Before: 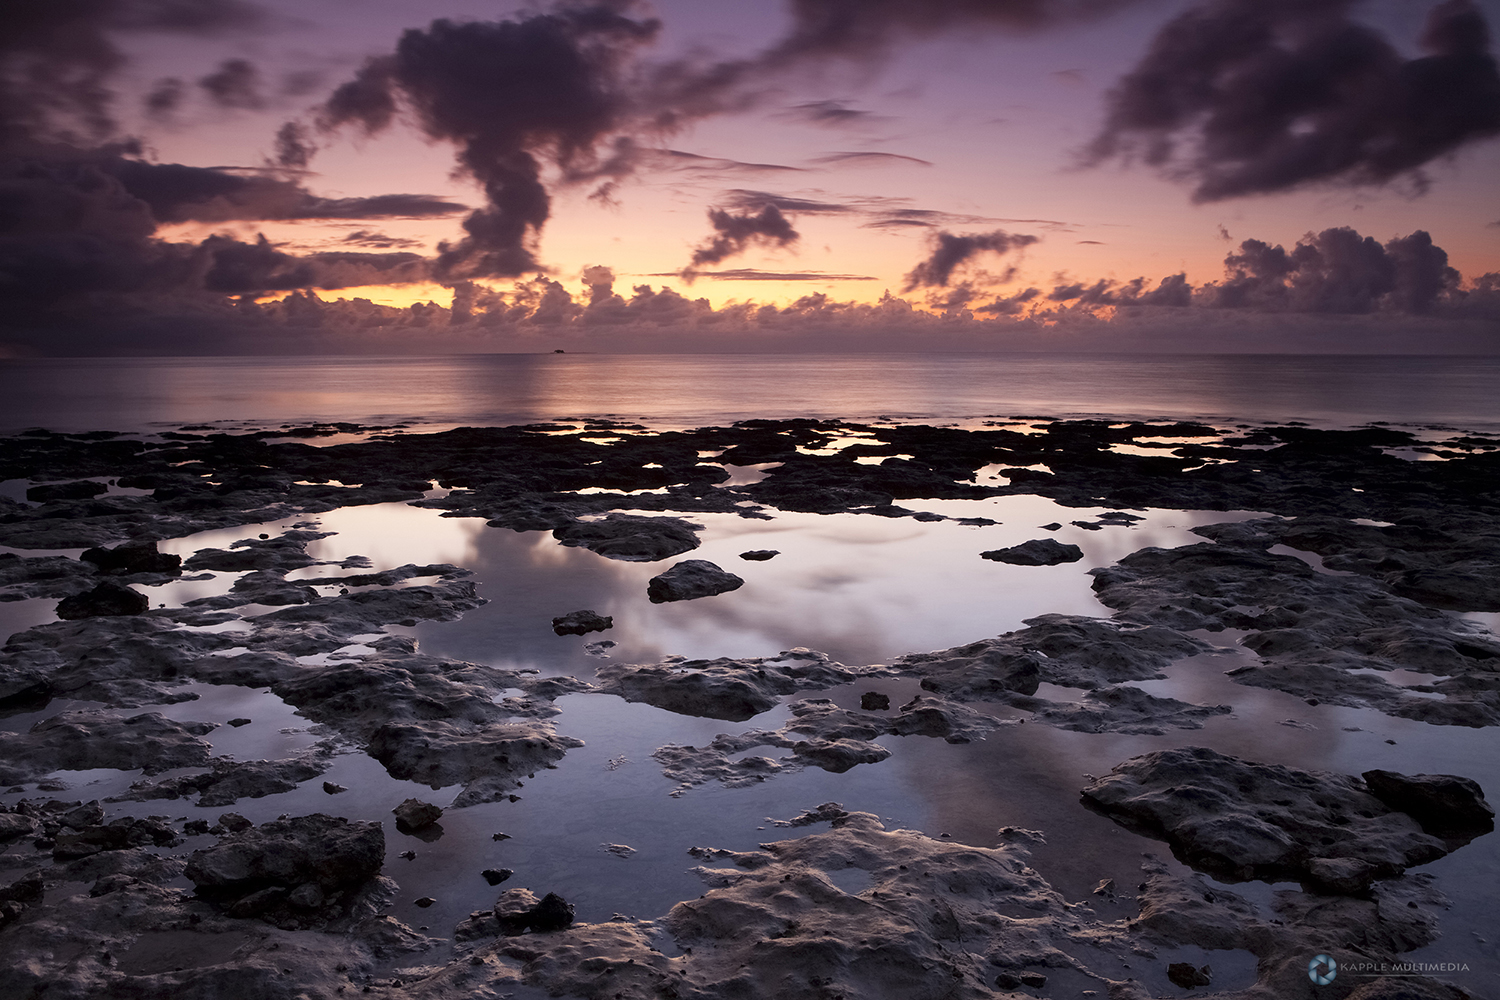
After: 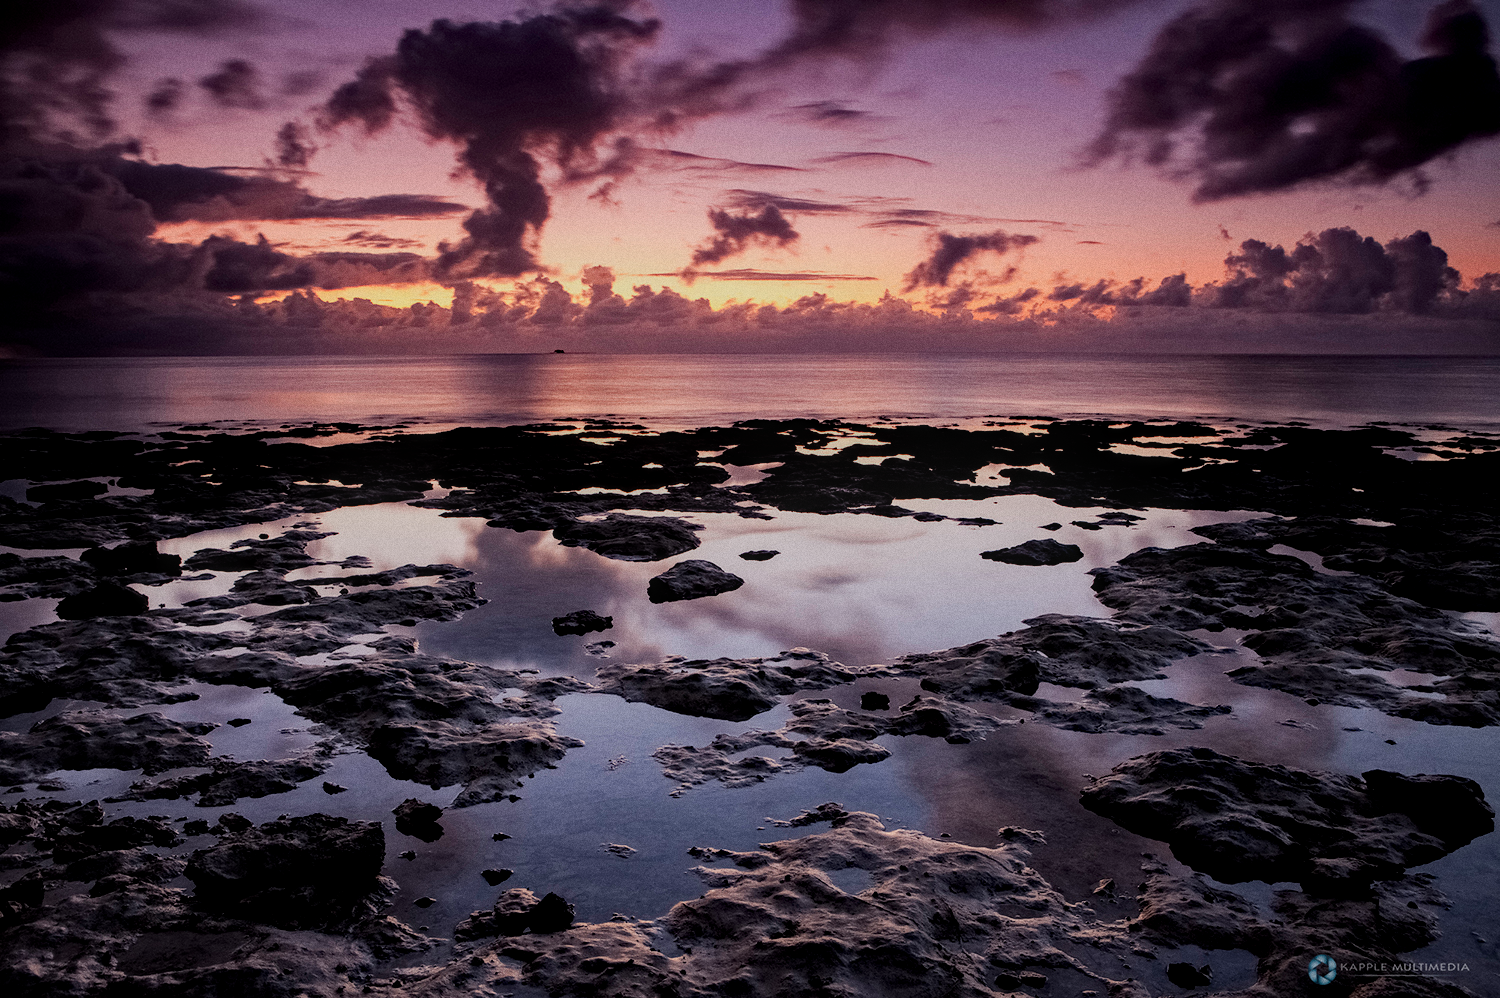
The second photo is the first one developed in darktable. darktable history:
haze removal: strength 0.25, distance 0.25, compatibility mode true, adaptive false
crop: top 0.05%, bottom 0.098%
local contrast: on, module defaults
grain: coarseness 0.09 ISO
exposure: compensate highlight preservation false
filmic rgb: black relative exposure -7.65 EV, white relative exposure 4.56 EV, hardness 3.61
